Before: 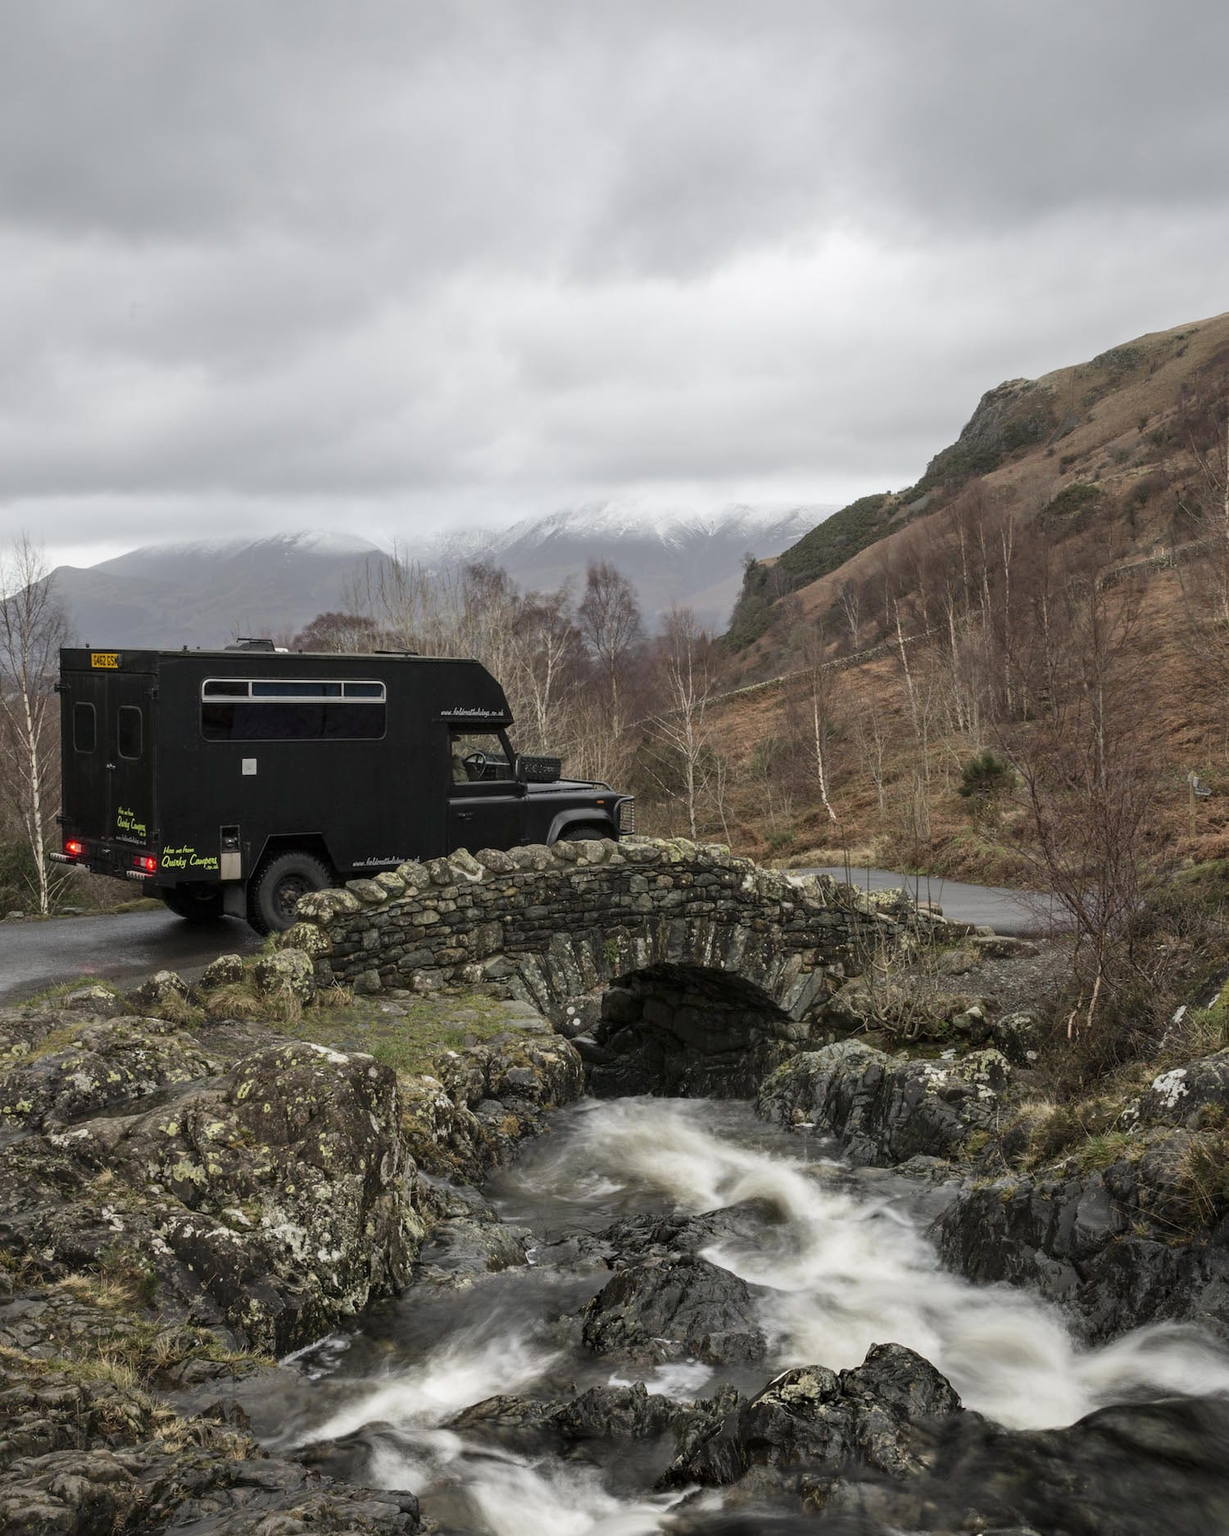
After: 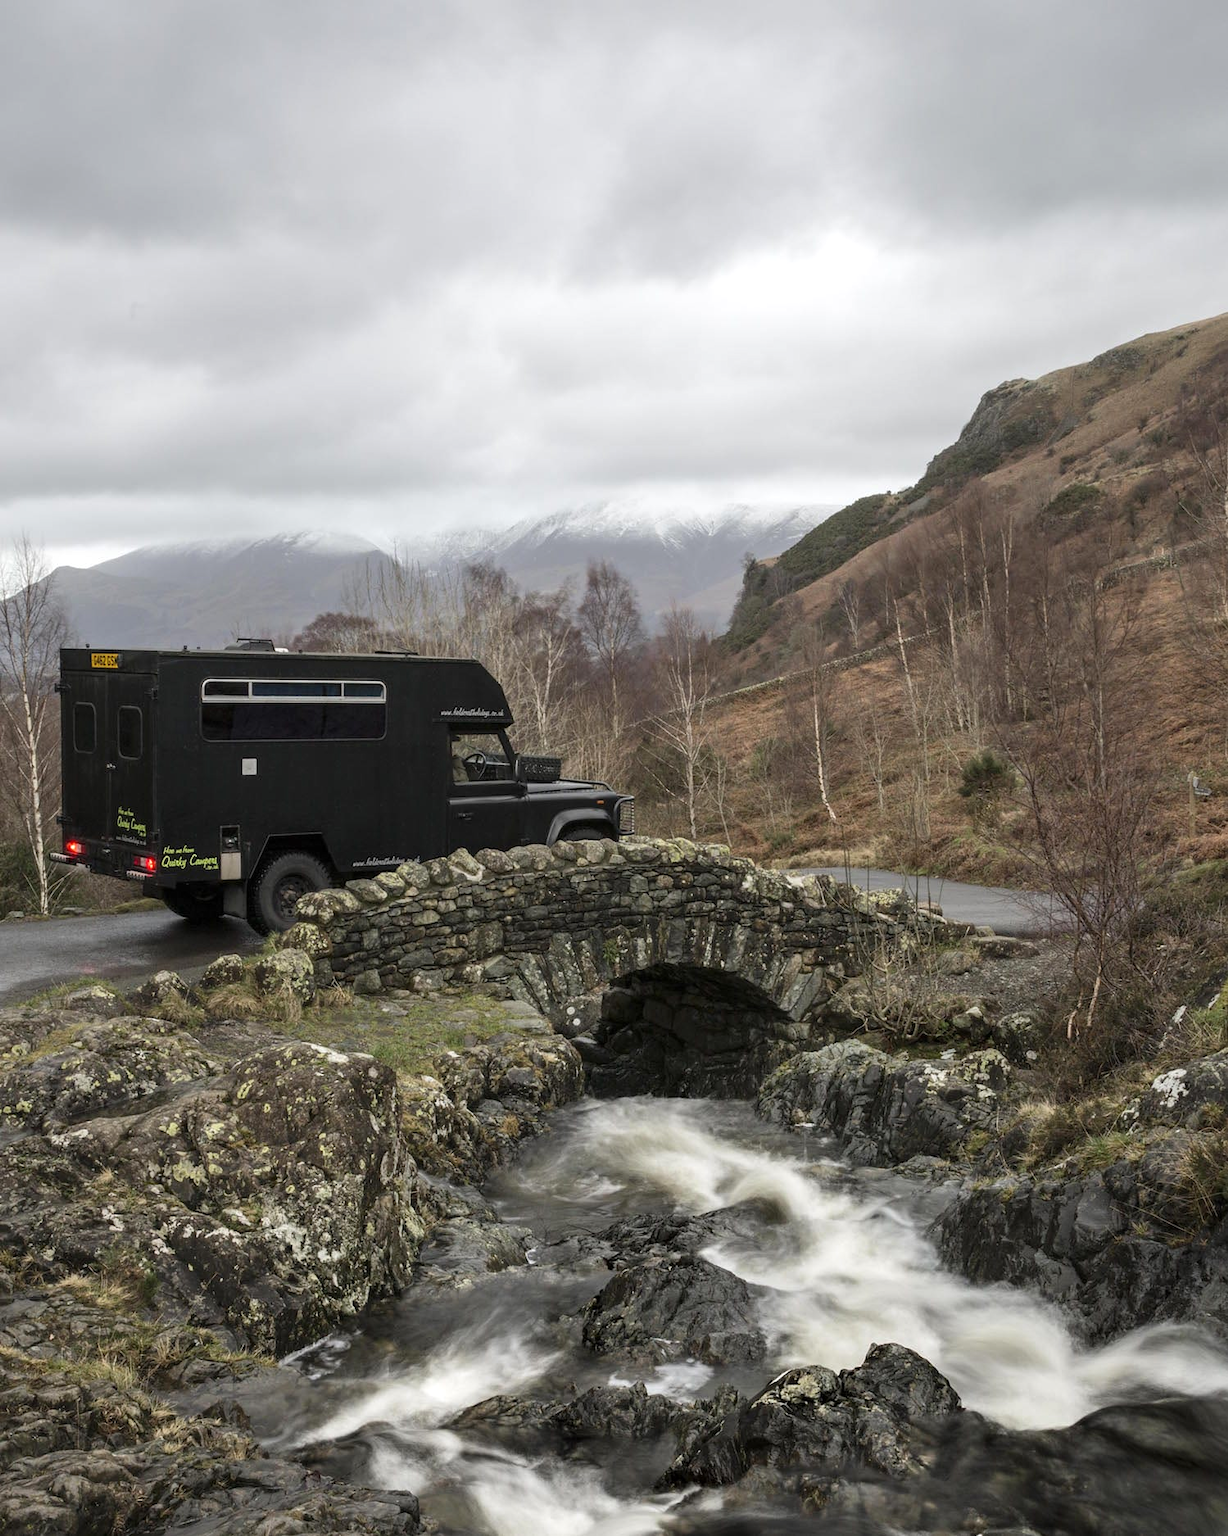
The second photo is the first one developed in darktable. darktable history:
exposure: exposure 0.19 EV, compensate exposure bias true, compensate highlight preservation false
